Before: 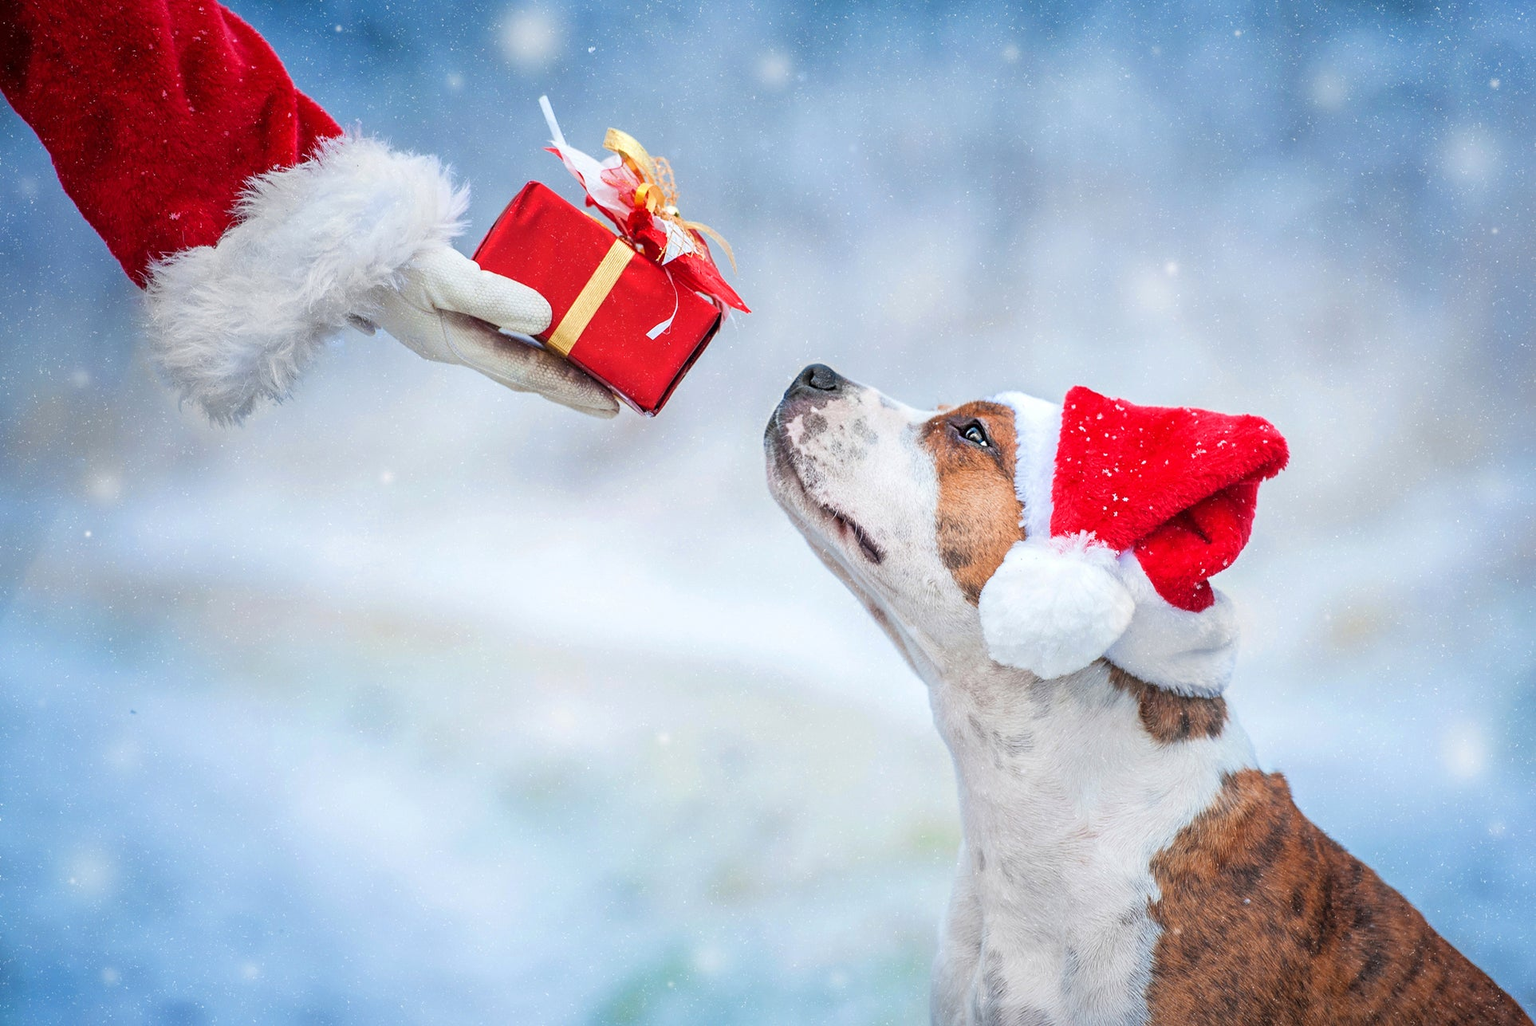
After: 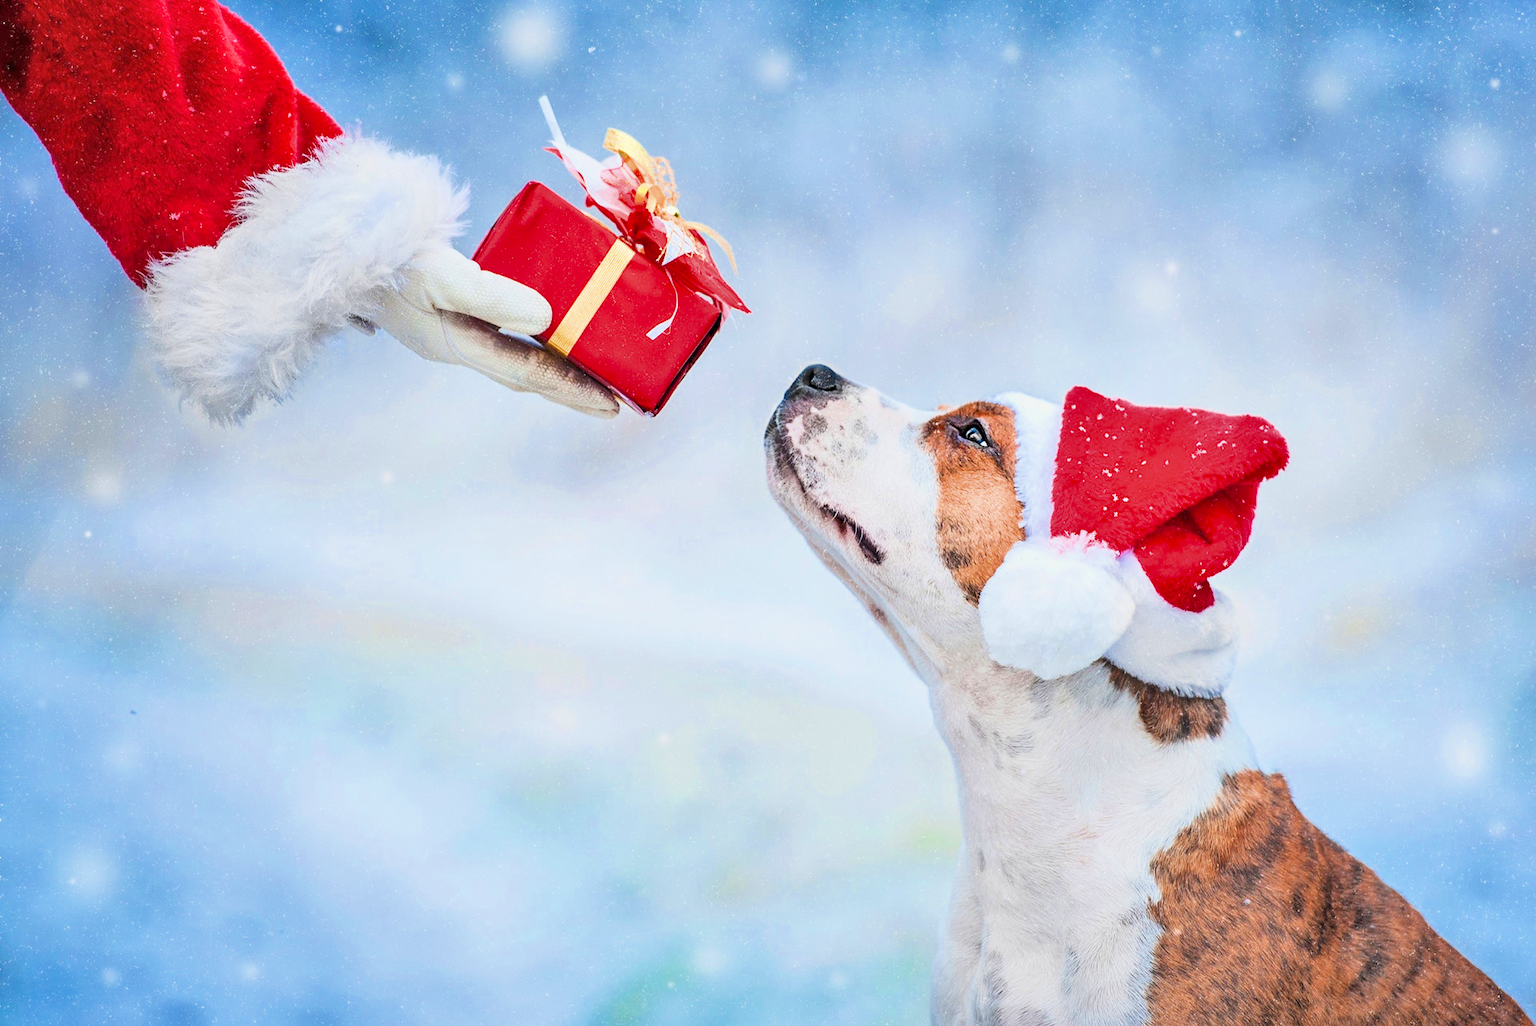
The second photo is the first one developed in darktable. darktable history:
exposure: black level correction 0, exposure 1.3 EV, compensate exposure bias true, compensate highlight preservation false
shadows and highlights: low approximation 0.01, soften with gaussian
filmic rgb: black relative exposure -7.65 EV, white relative exposure 4.56 EV, hardness 3.61, color science v6 (2022)
